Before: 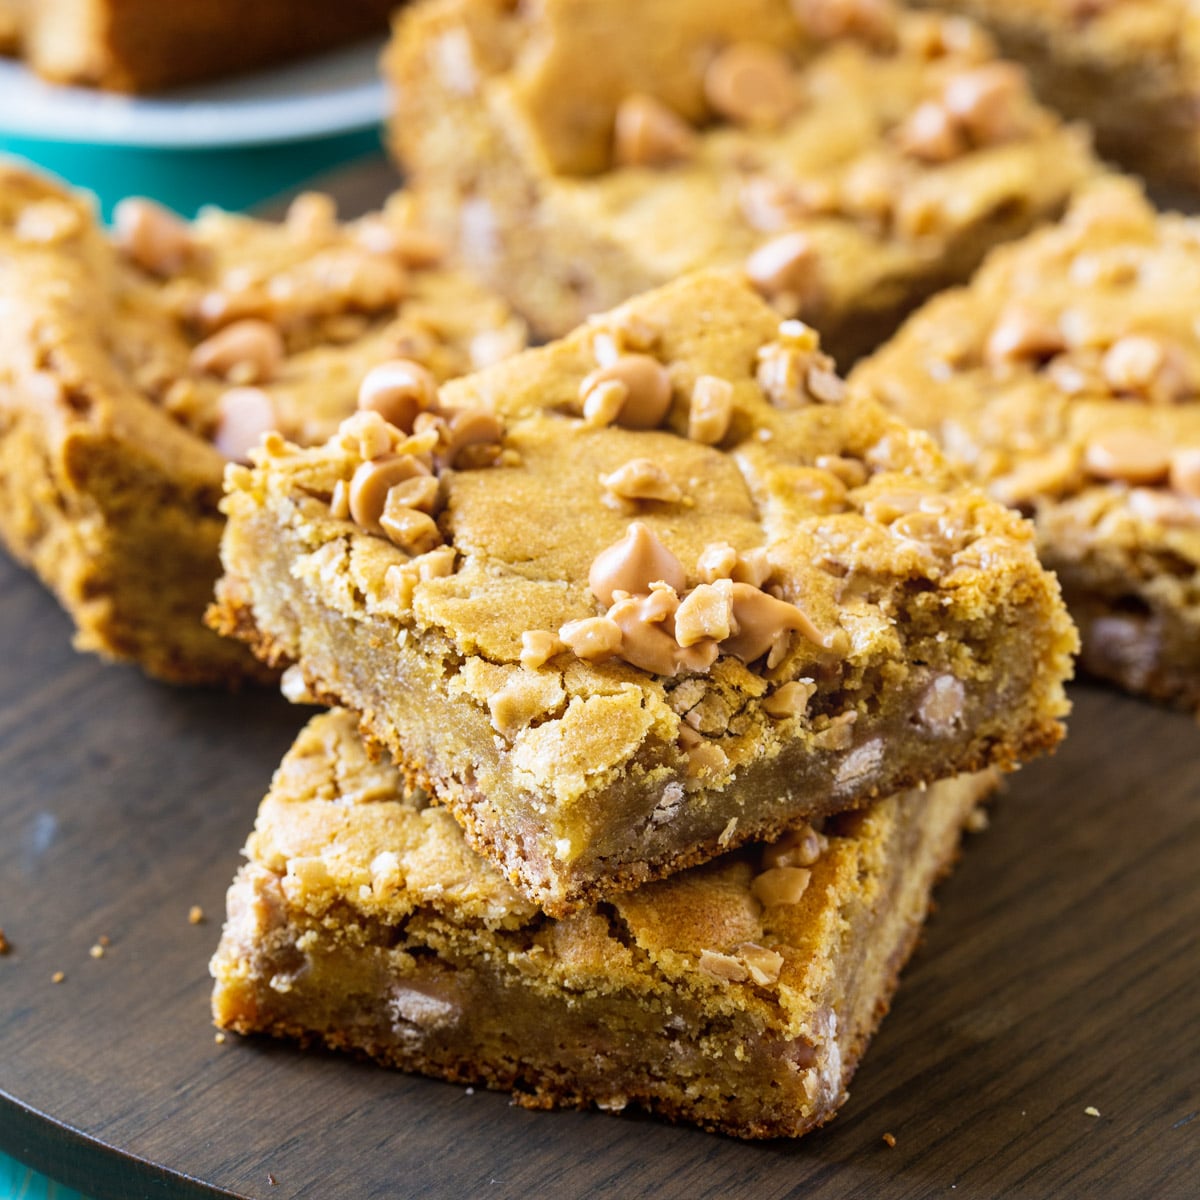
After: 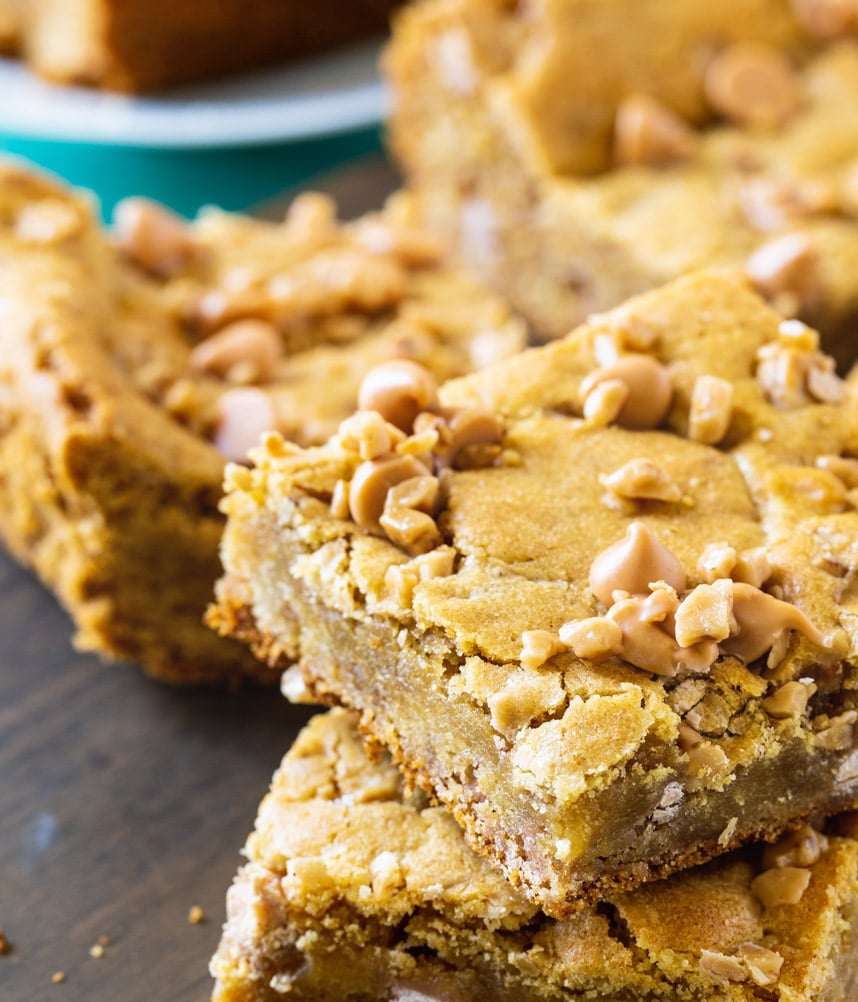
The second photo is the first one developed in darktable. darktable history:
crop: right 28.46%, bottom 16.449%
